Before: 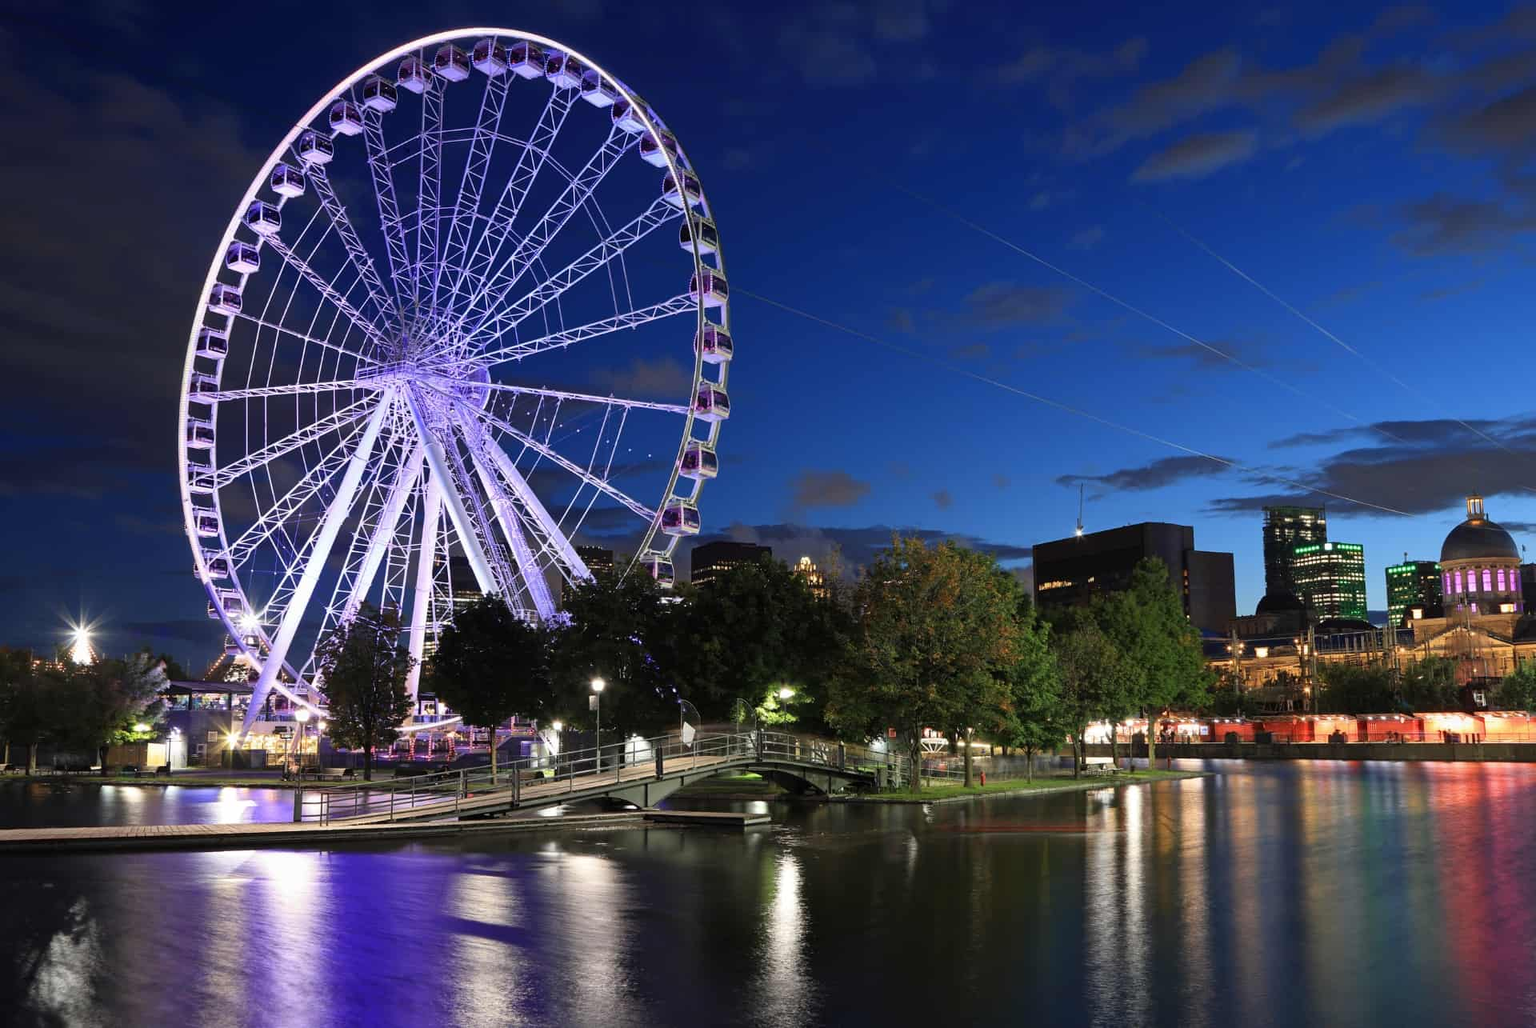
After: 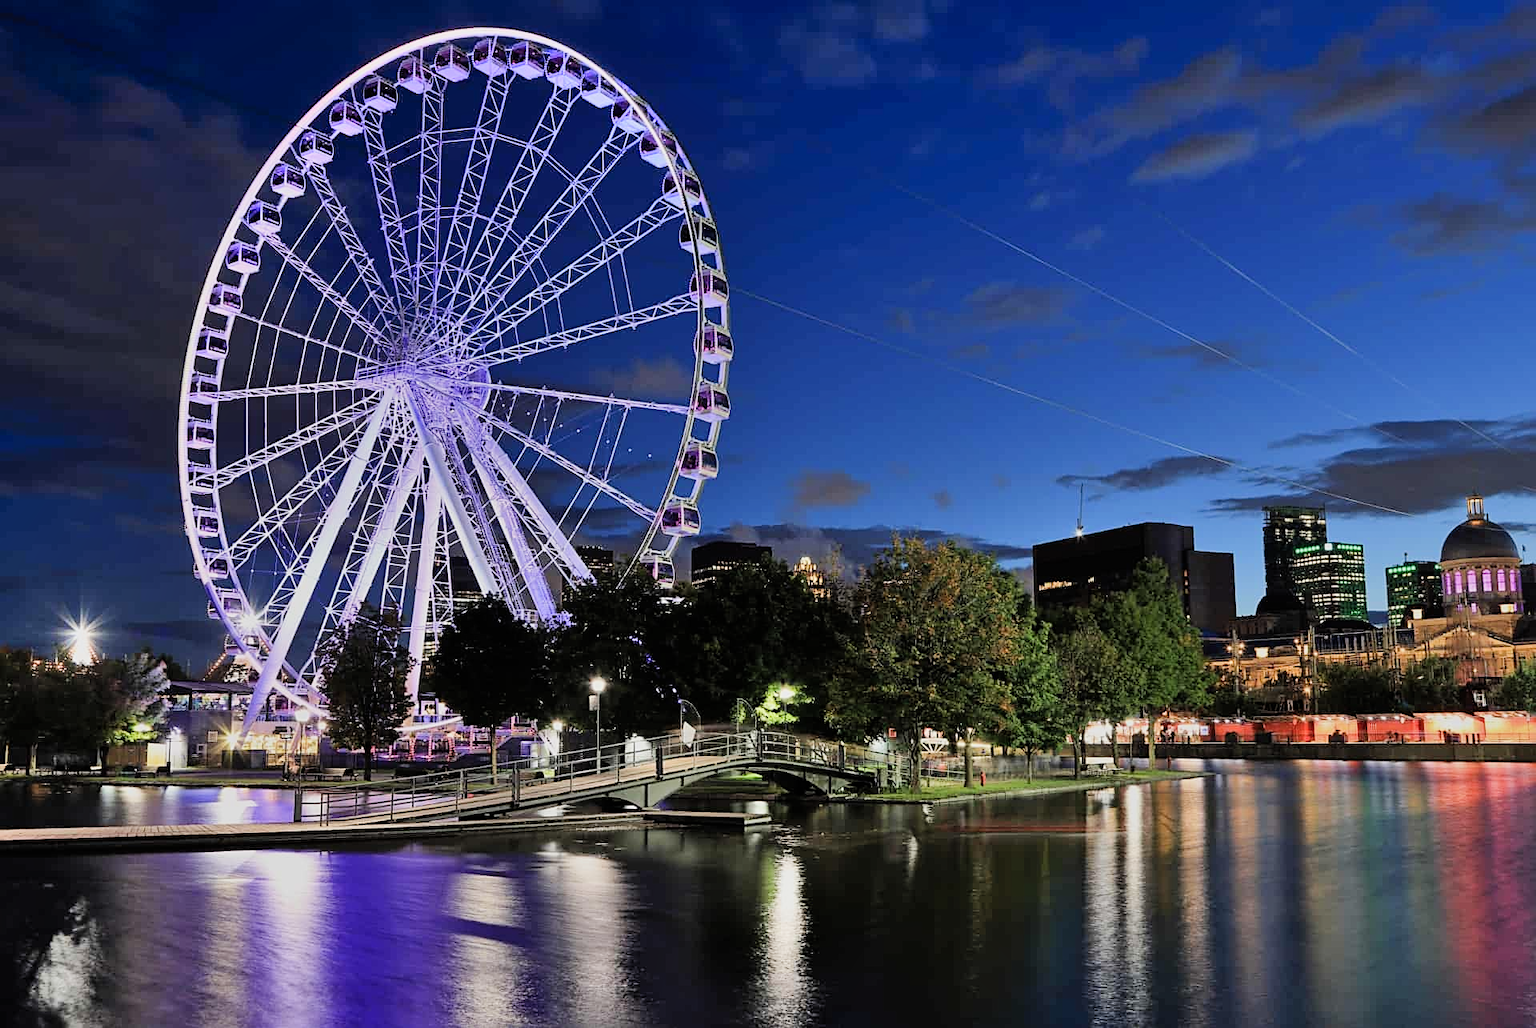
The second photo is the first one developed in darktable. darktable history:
filmic rgb: white relative exposure 3.9 EV, hardness 4.26
sharpen: on, module defaults
shadows and highlights: soften with gaussian
